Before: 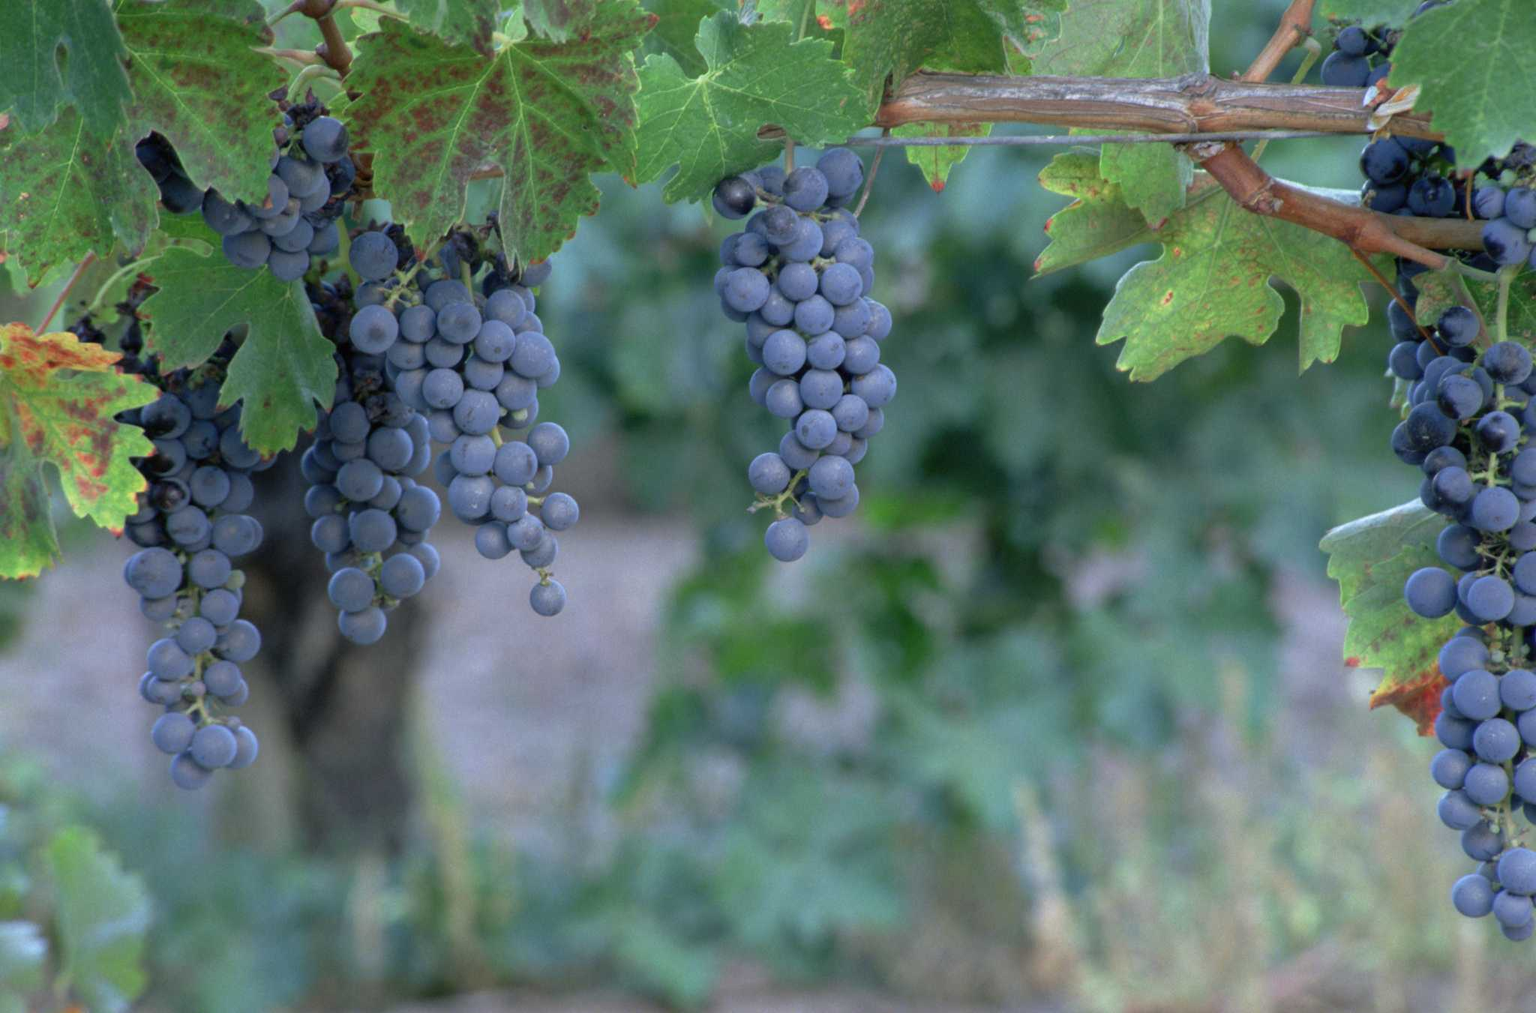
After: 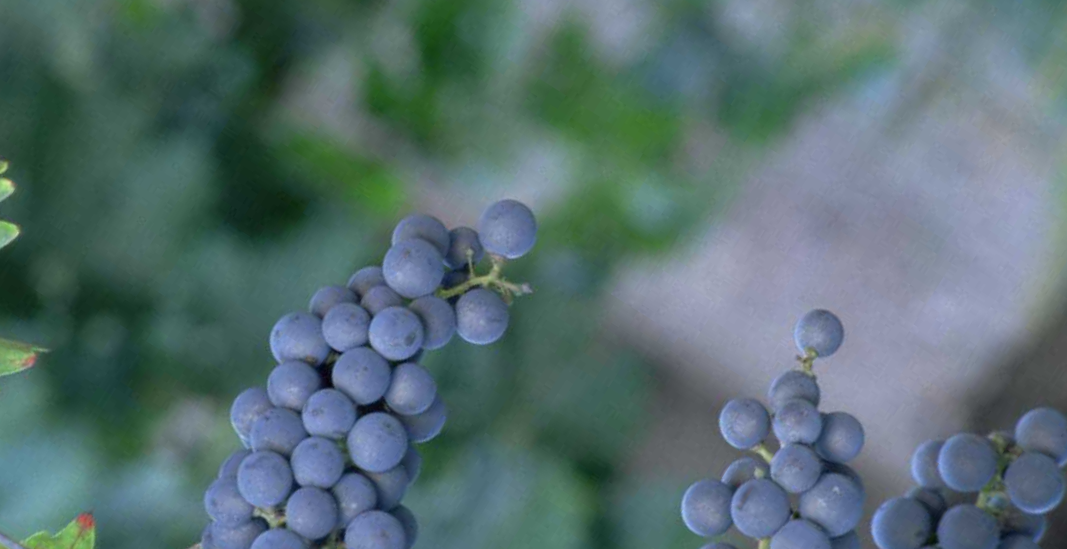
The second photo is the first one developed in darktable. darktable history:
crop and rotate: angle 147.72°, left 9.178%, top 15.661%, right 4.576%, bottom 17.046%
